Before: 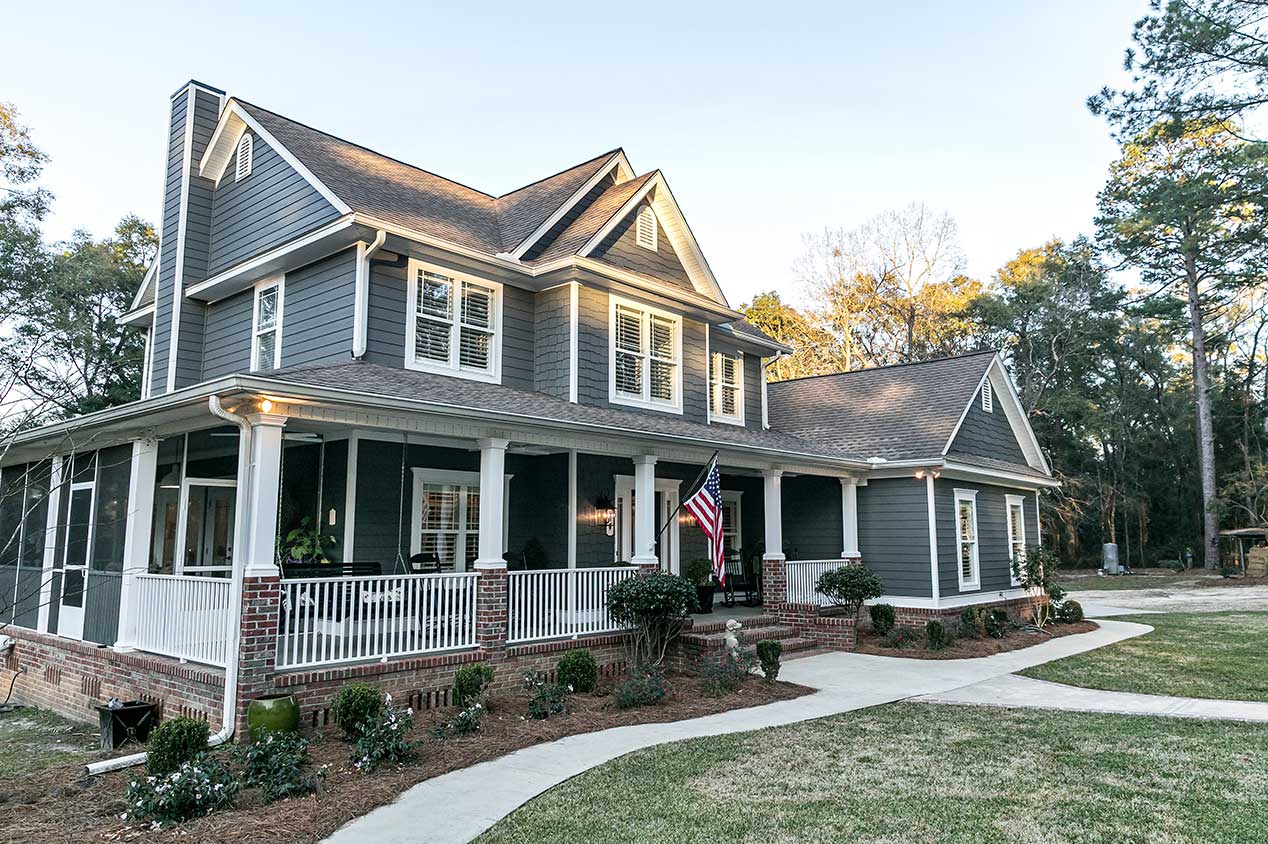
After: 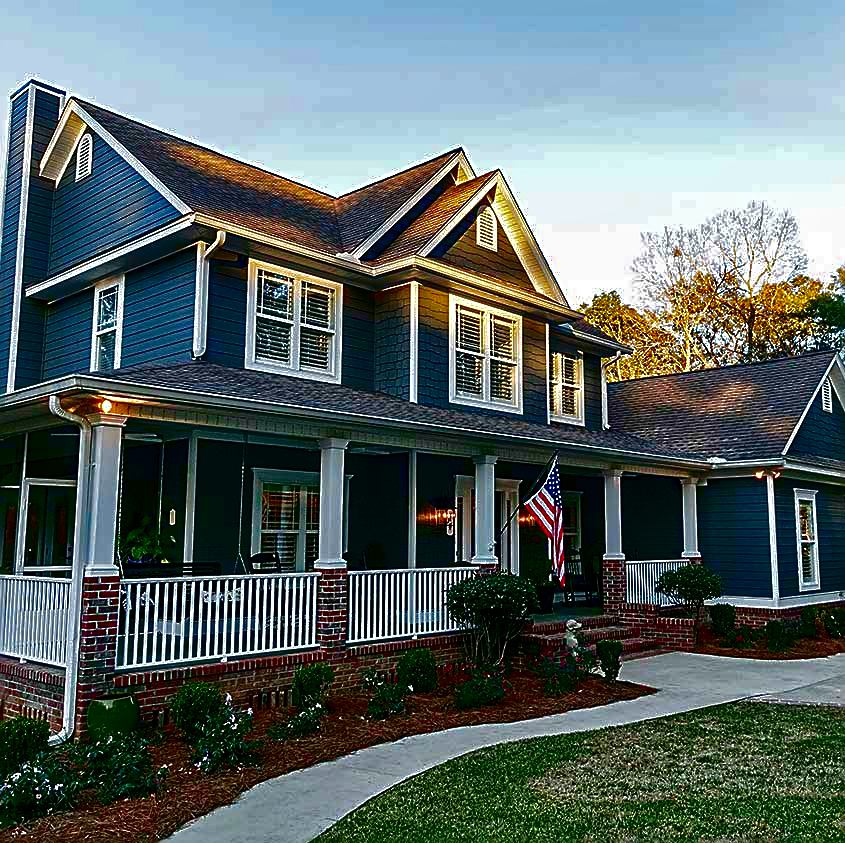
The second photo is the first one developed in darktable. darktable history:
contrast brightness saturation: brightness -1, saturation 1
crop and rotate: left 12.673%, right 20.66%
shadows and highlights: on, module defaults
sharpen: amount 0.75
